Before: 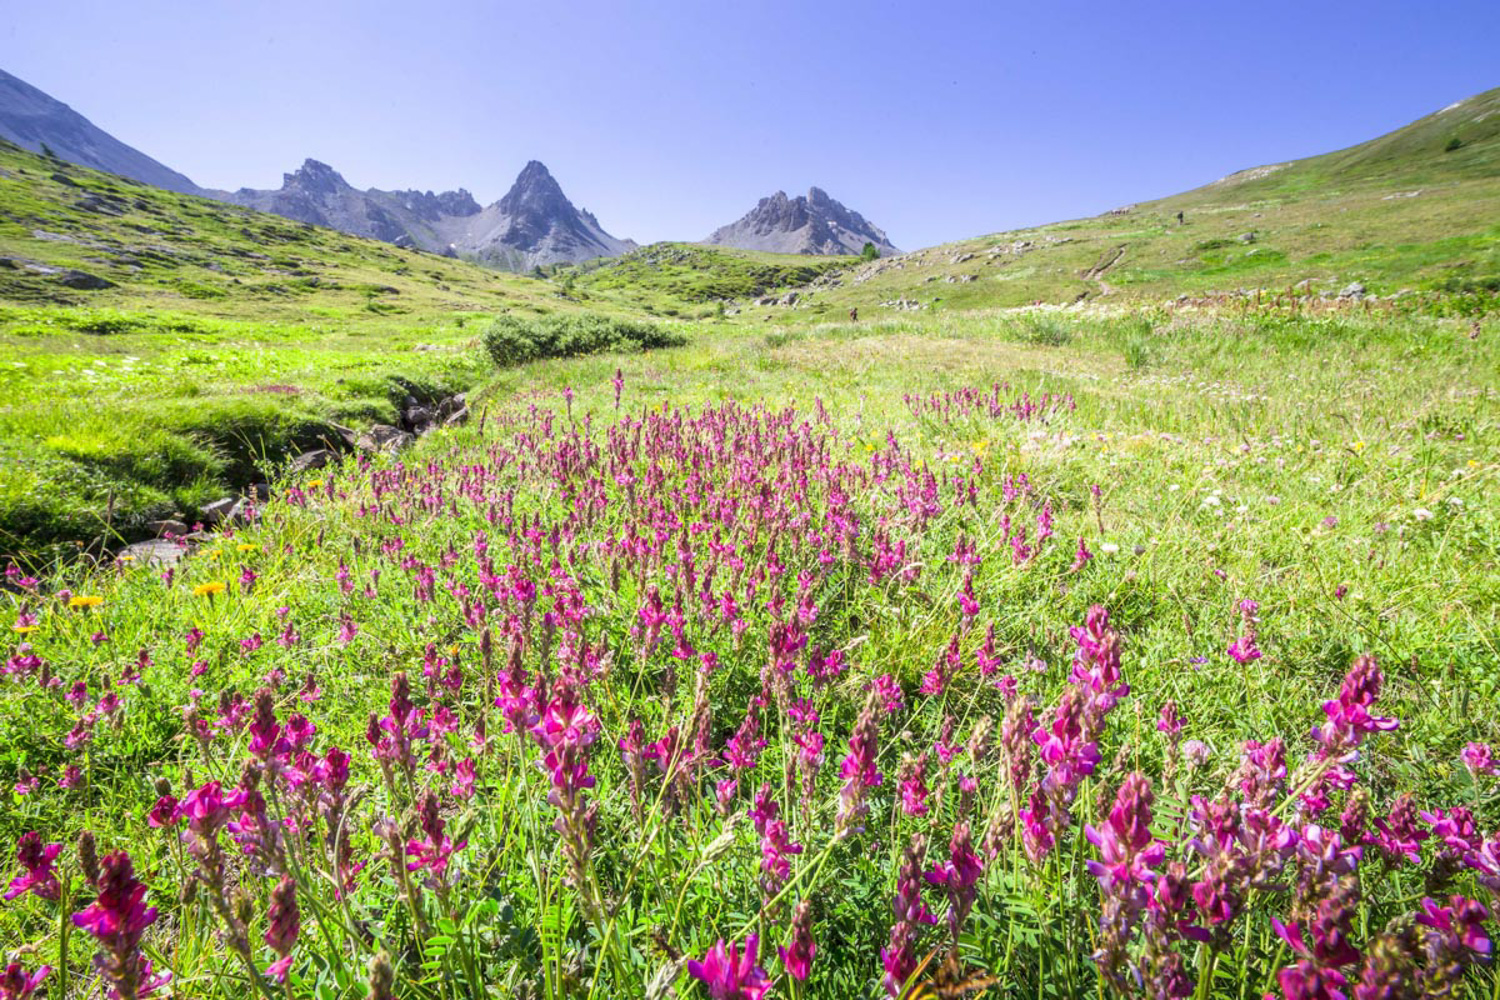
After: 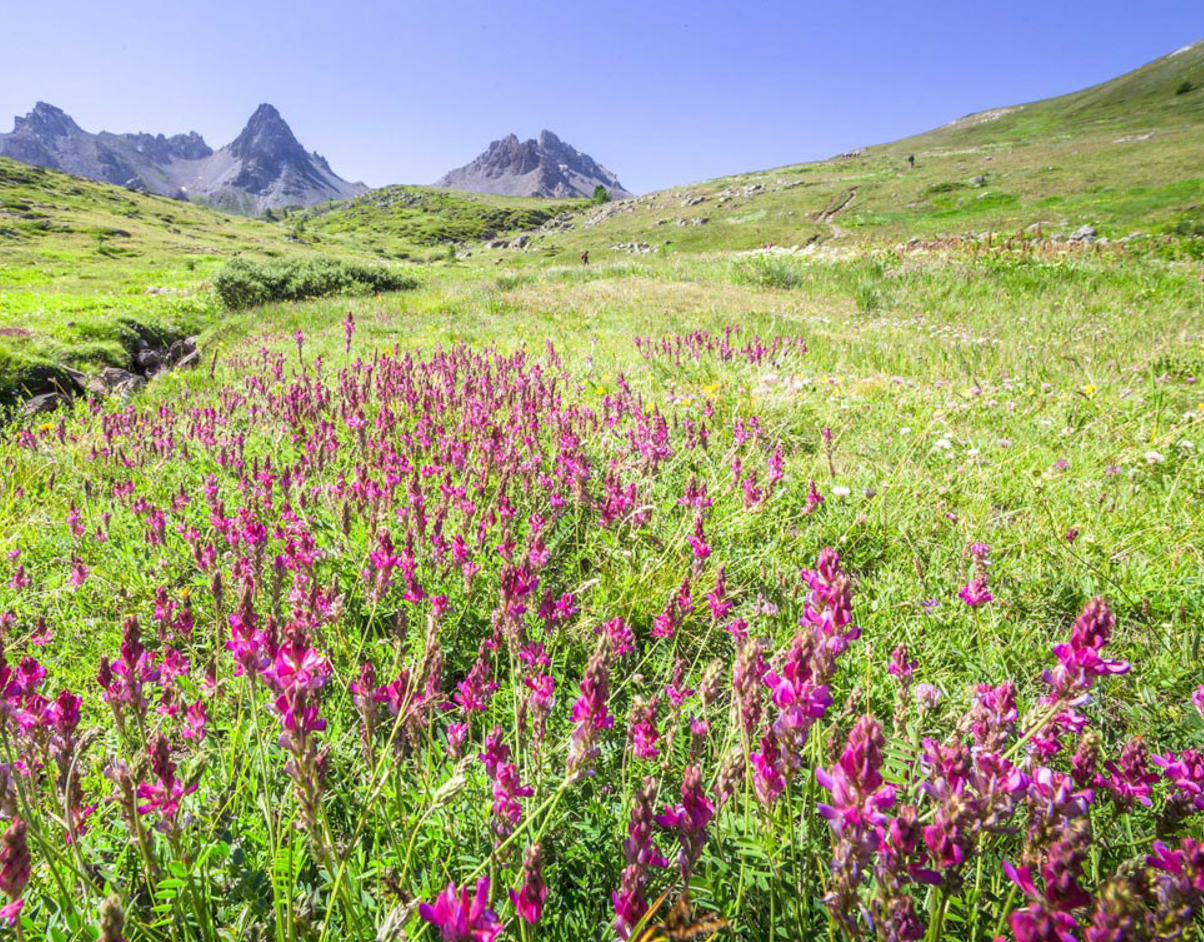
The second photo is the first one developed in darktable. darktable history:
crop and rotate: left 17.959%, top 5.771%, right 1.742%
white balance: emerald 1
